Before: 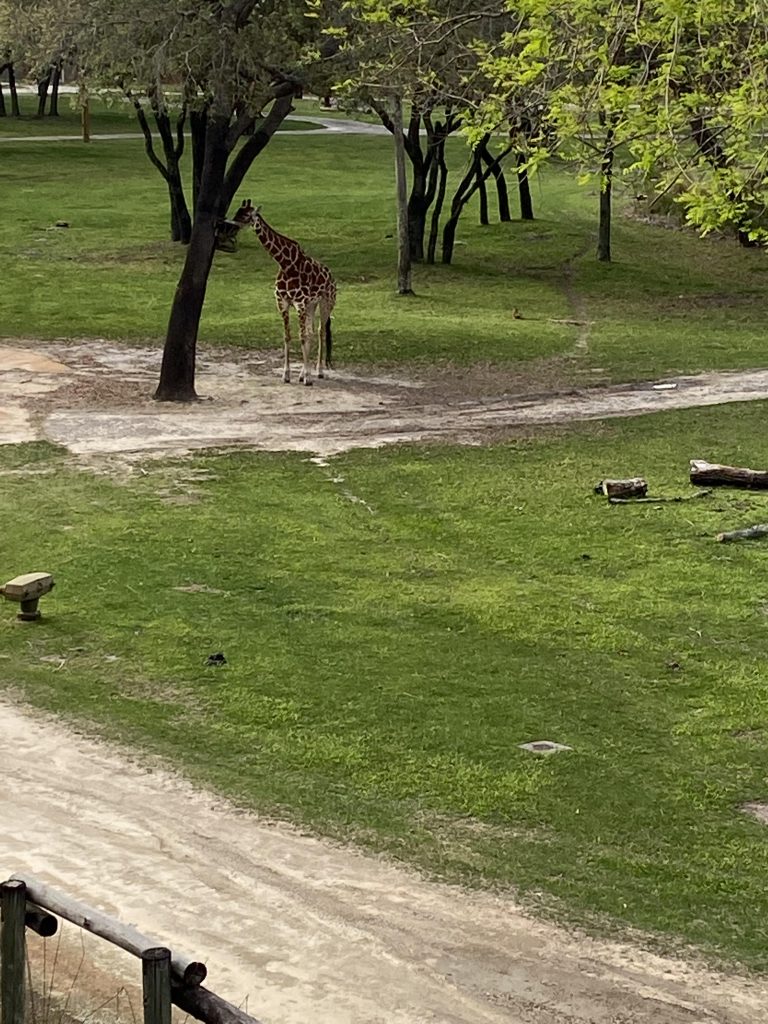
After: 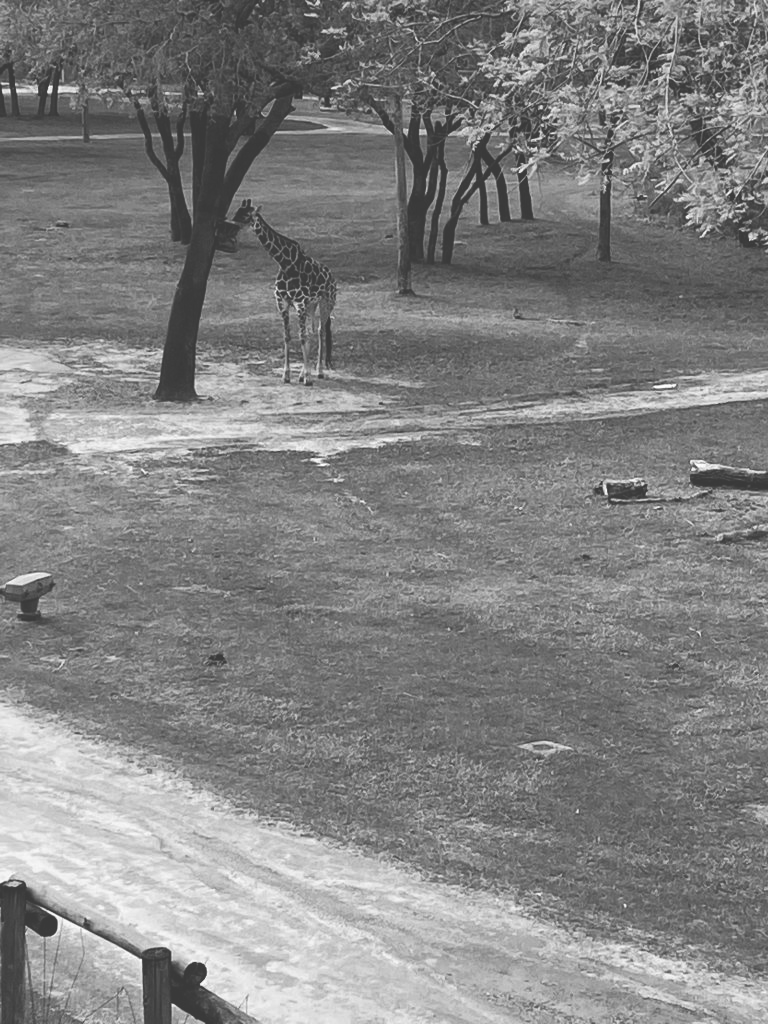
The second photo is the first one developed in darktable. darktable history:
monochrome: a 32, b 64, size 2.3
exposure: black level correction -0.041, exposure 0.064 EV, compensate highlight preservation false
velvia: strength 74%
color correction: highlights a* 9.03, highlights b* 8.71, shadows a* 40, shadows b* 40, saturation 0.8
